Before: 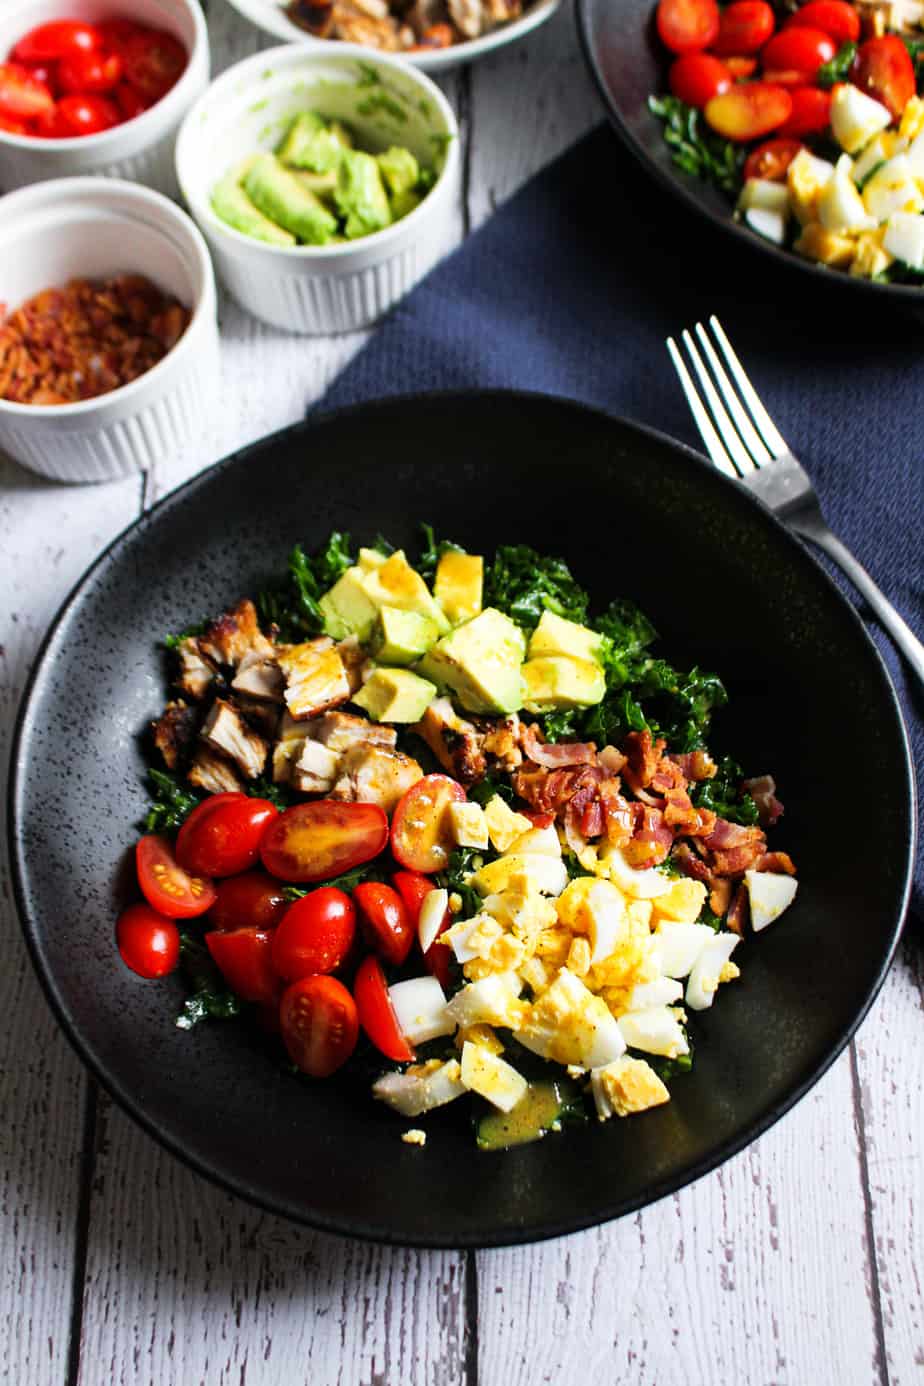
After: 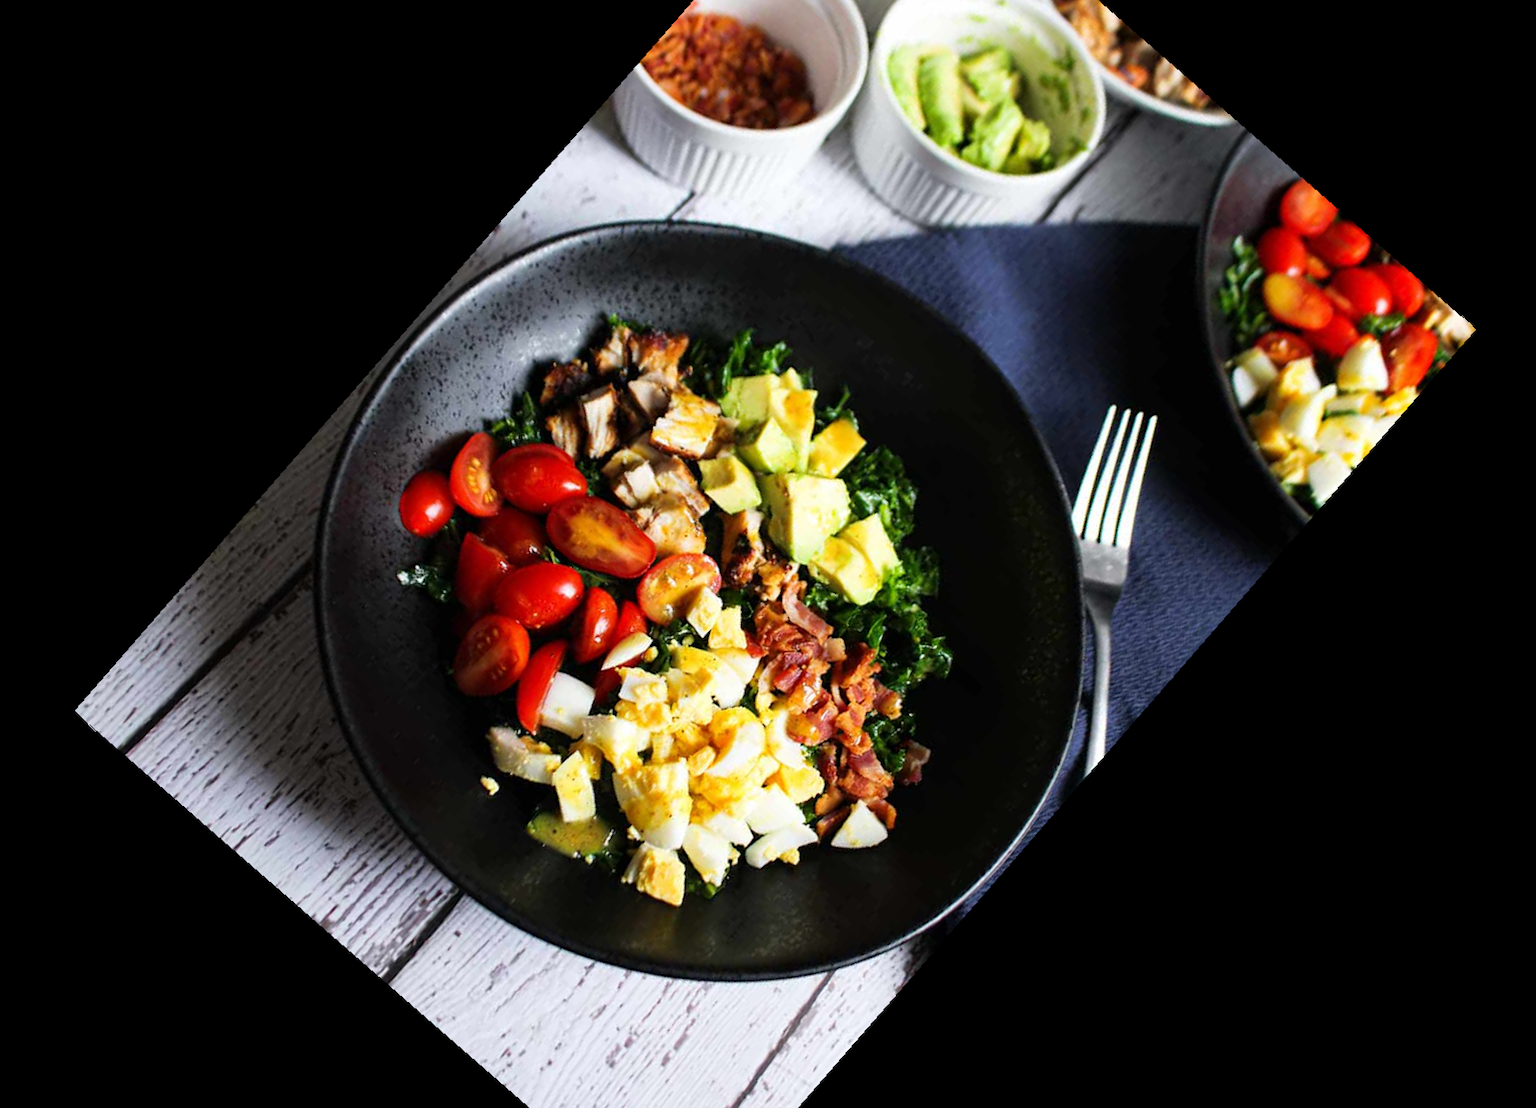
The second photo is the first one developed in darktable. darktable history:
rotate and perspective: rotation -5.2°, automatic cropping off
crop and rotate: angle -46.26°, top 16.234%, right 0.912%, bottom 11.704%
